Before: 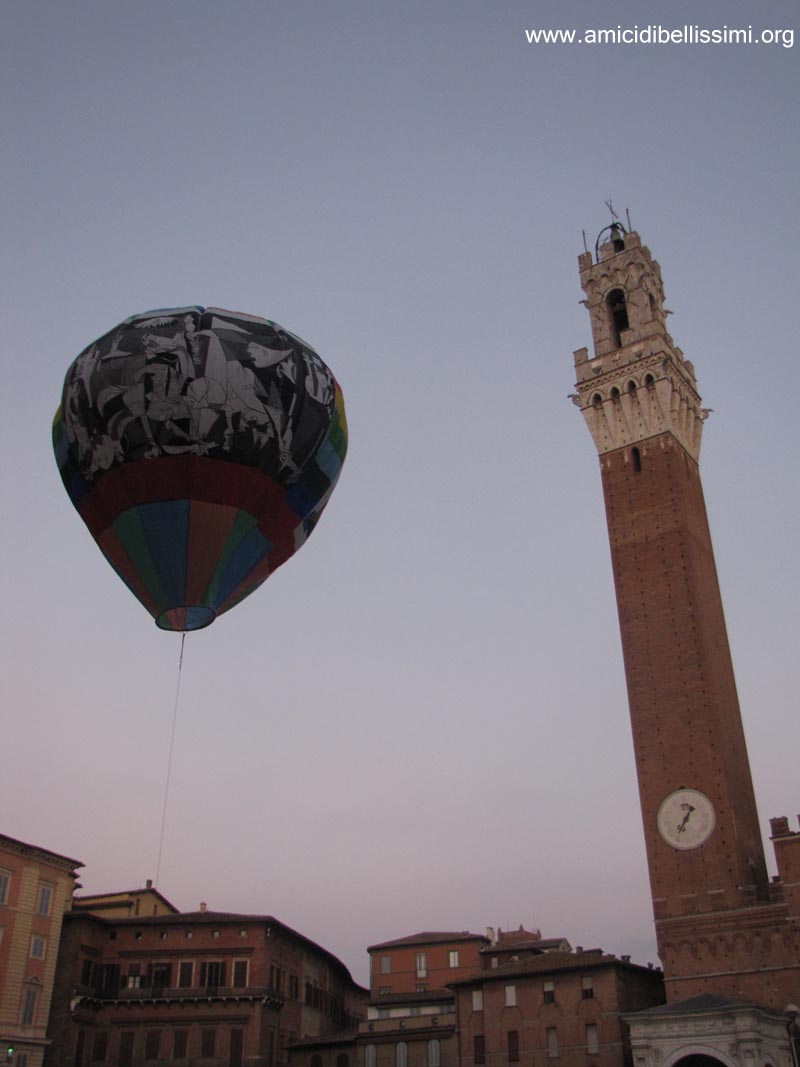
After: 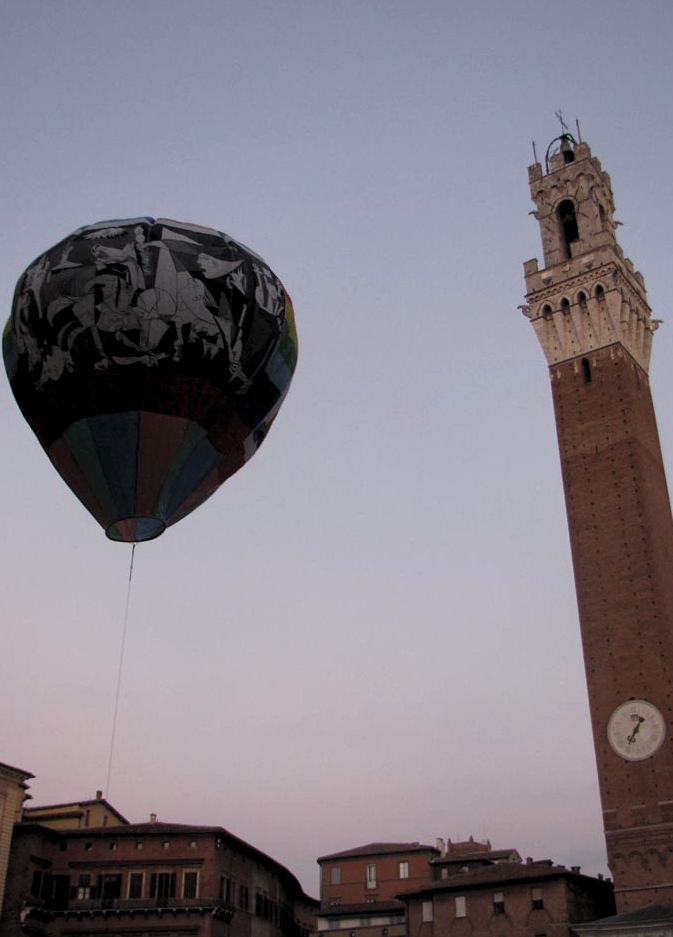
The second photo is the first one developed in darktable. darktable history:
levels: levels [0.062, 0.494, 0.925]
crop: left 6.275%, top 8.372%, right 9.538%, bottom 3.764%
